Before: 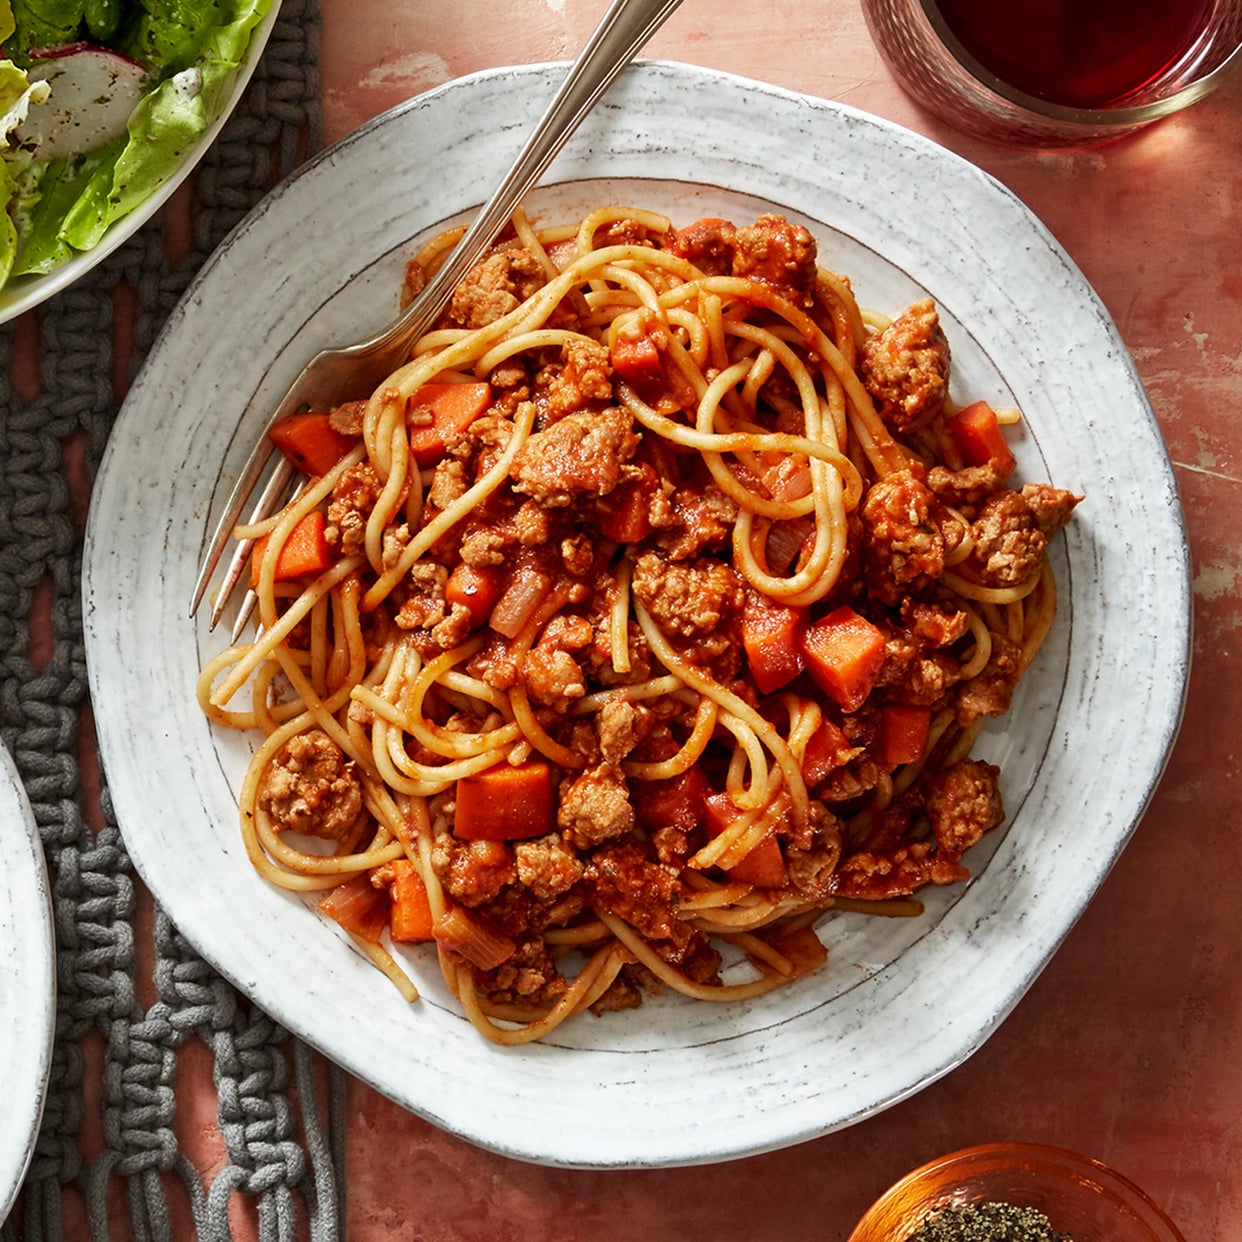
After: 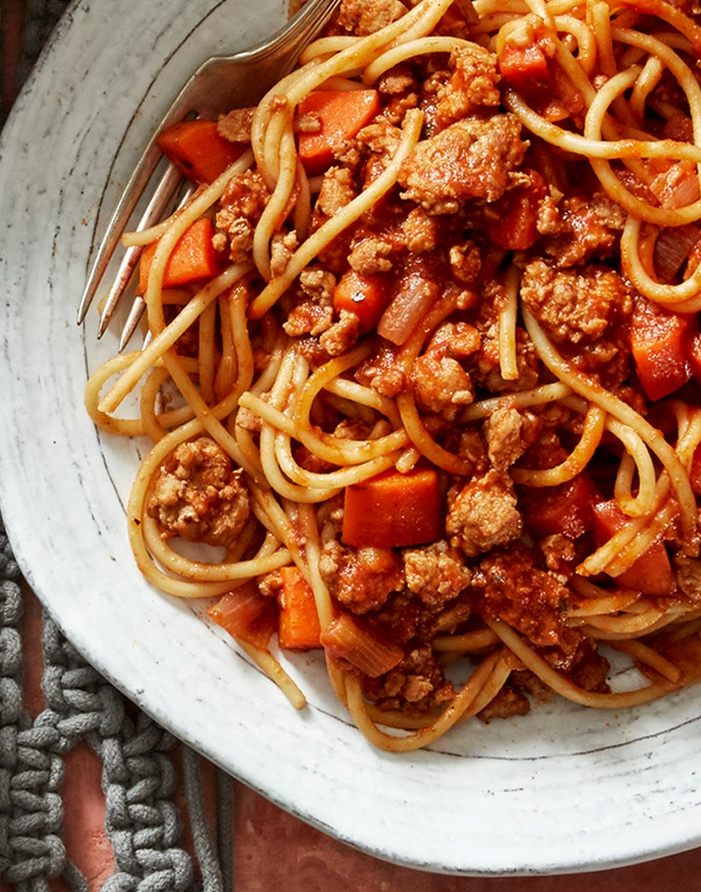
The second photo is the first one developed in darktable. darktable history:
crop: left 9.064%, top 23.658%, right 34.44%, bottom 4.47%
